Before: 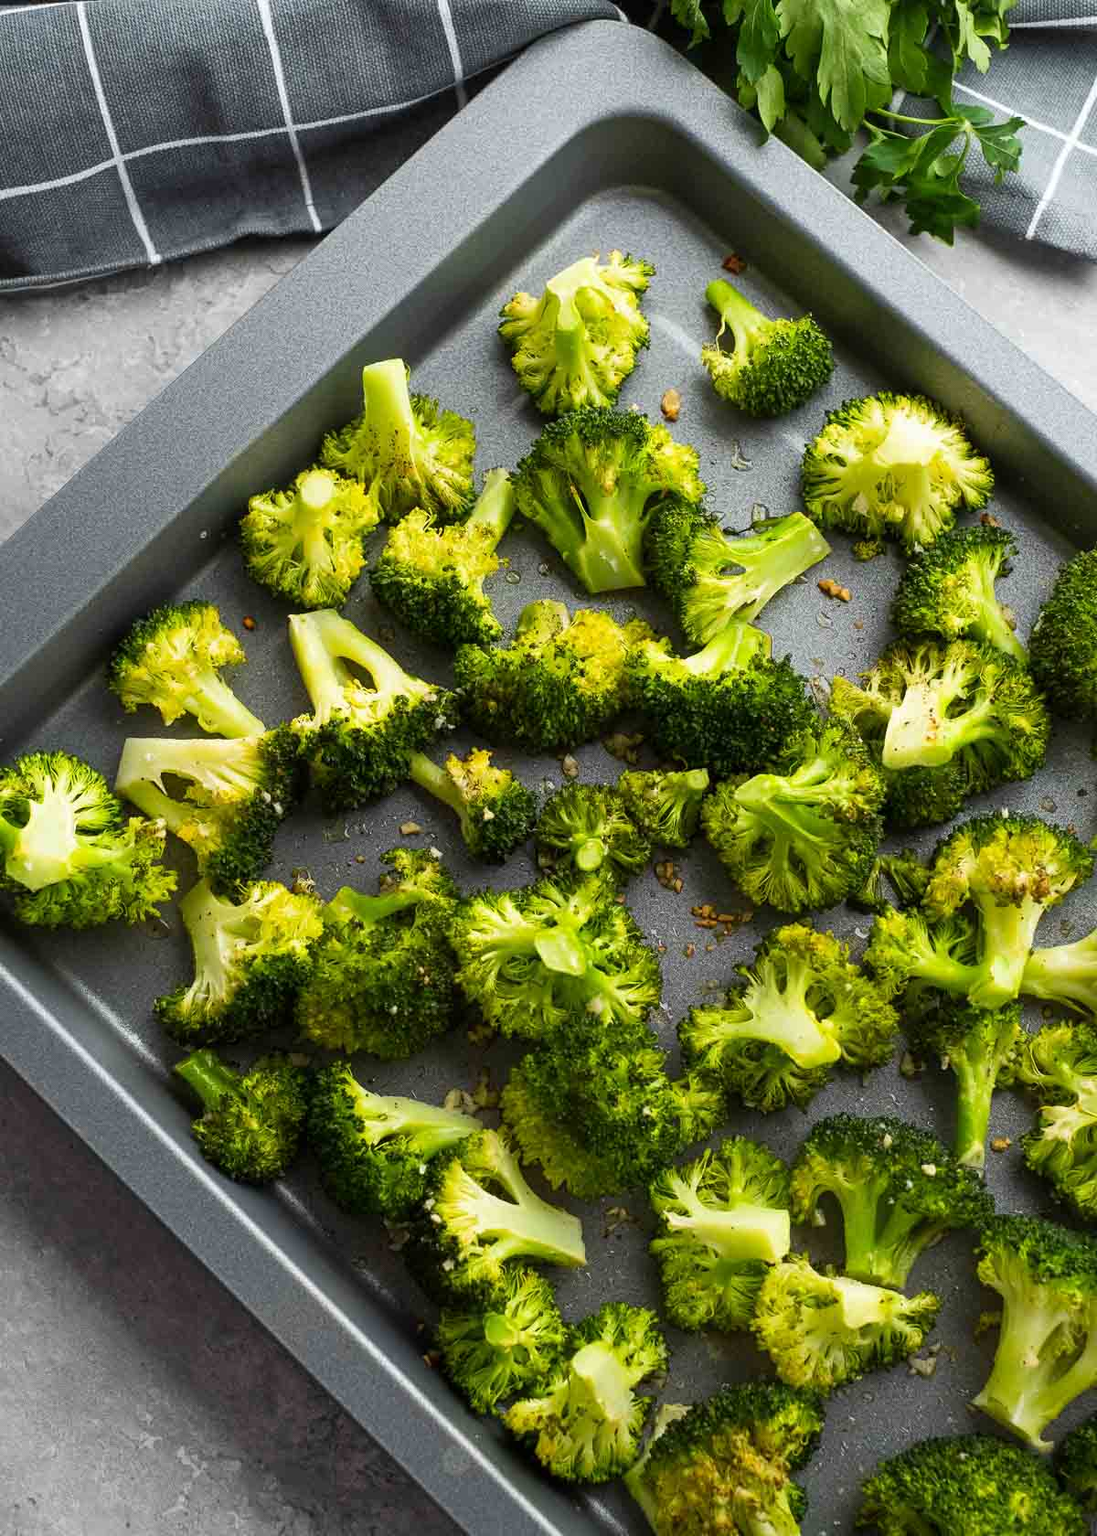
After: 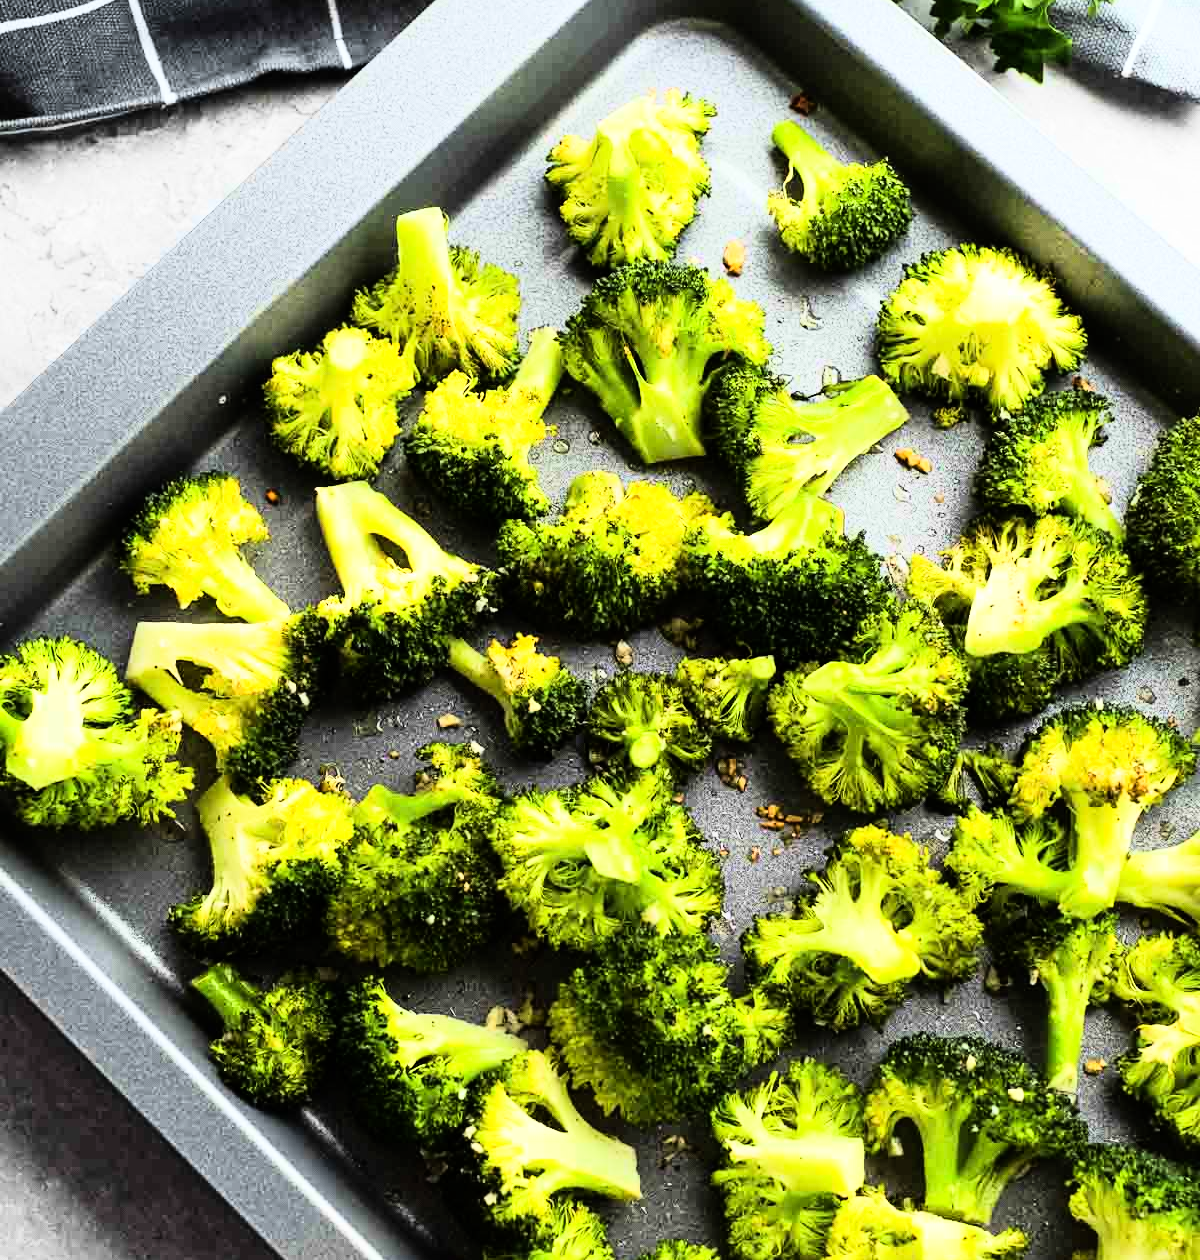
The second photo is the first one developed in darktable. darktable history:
crop: top 11.038%, bottom 13.962%
rgb curve: curves: ch0 [(0, 0) (0.21, 0.15) (0.24, 0.21) (0.5, 0.75) (0.75, 0.96) (0.89, 0.99) (1, 1)]; ch1 [(0, 0.02) (0.21, 0.13) (0.25, 0.2) (0.5, 0.67) (0.75, 0.9) (0.89, 0.97) (1, 1)]; ch2 [(0, 0.02) (0.21, 0.13) (0.25, 0.2) (0.5, 0.67) (0.75, 0.9) (0.89, 0.97) (1, 1)], compensate middle gray true
